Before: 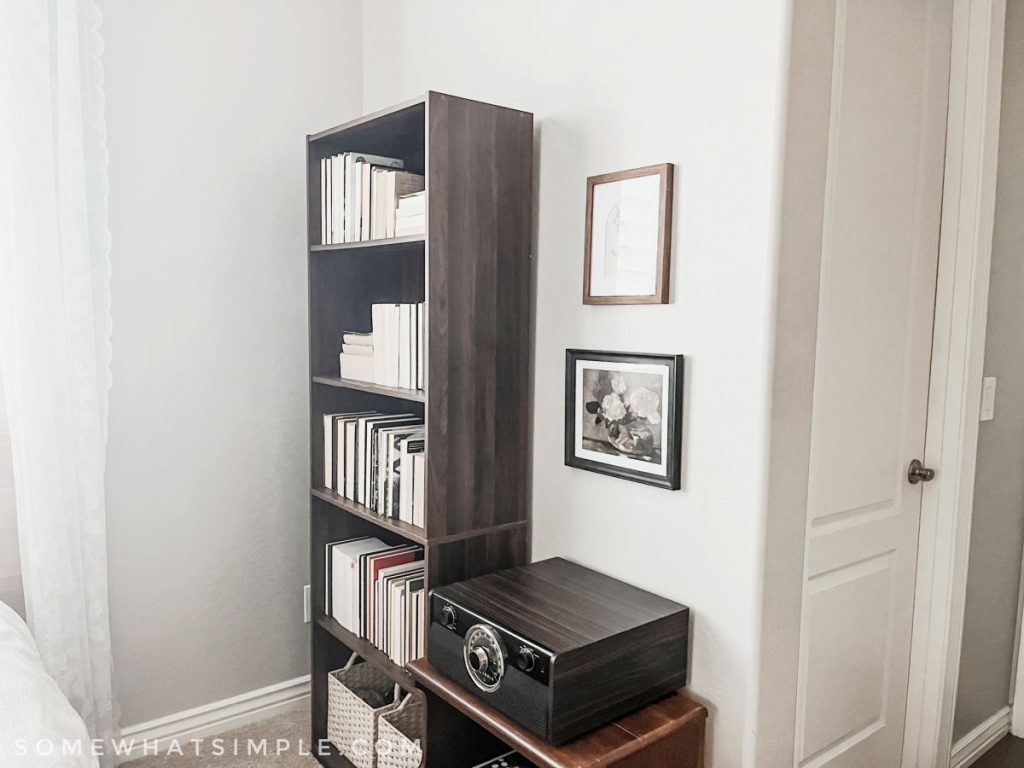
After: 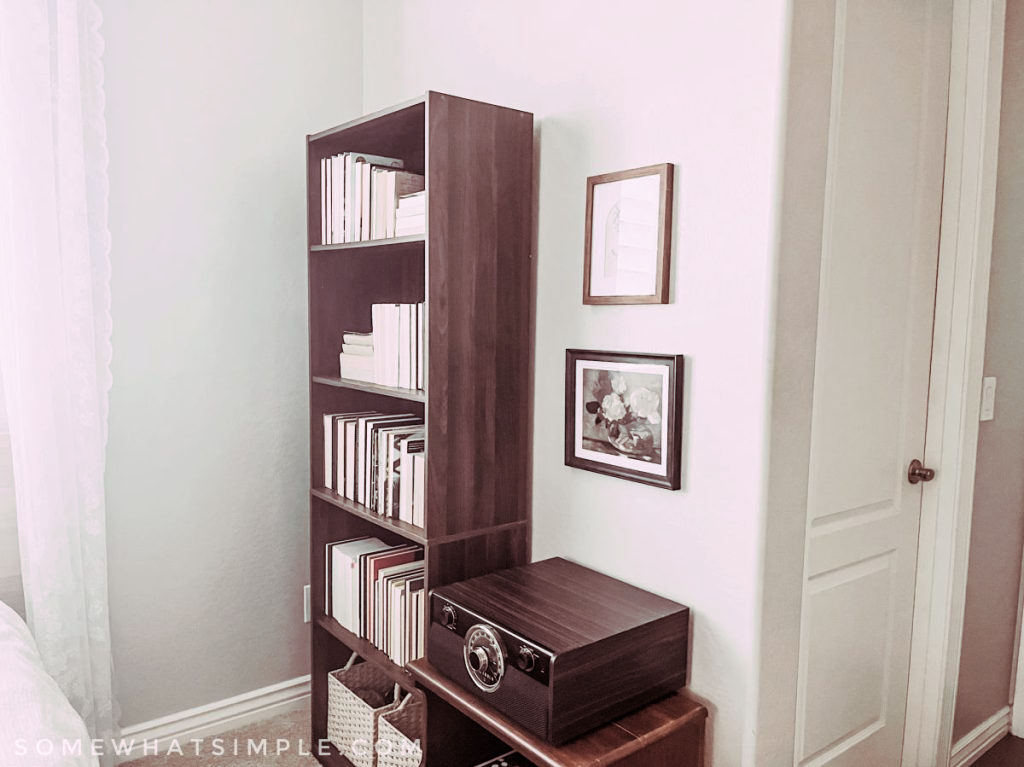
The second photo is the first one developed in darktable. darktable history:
crop: bottom 0.071%
split-toning: highlights › hue 298.8°, highlights › saturation 0.73, compress 41.76%
